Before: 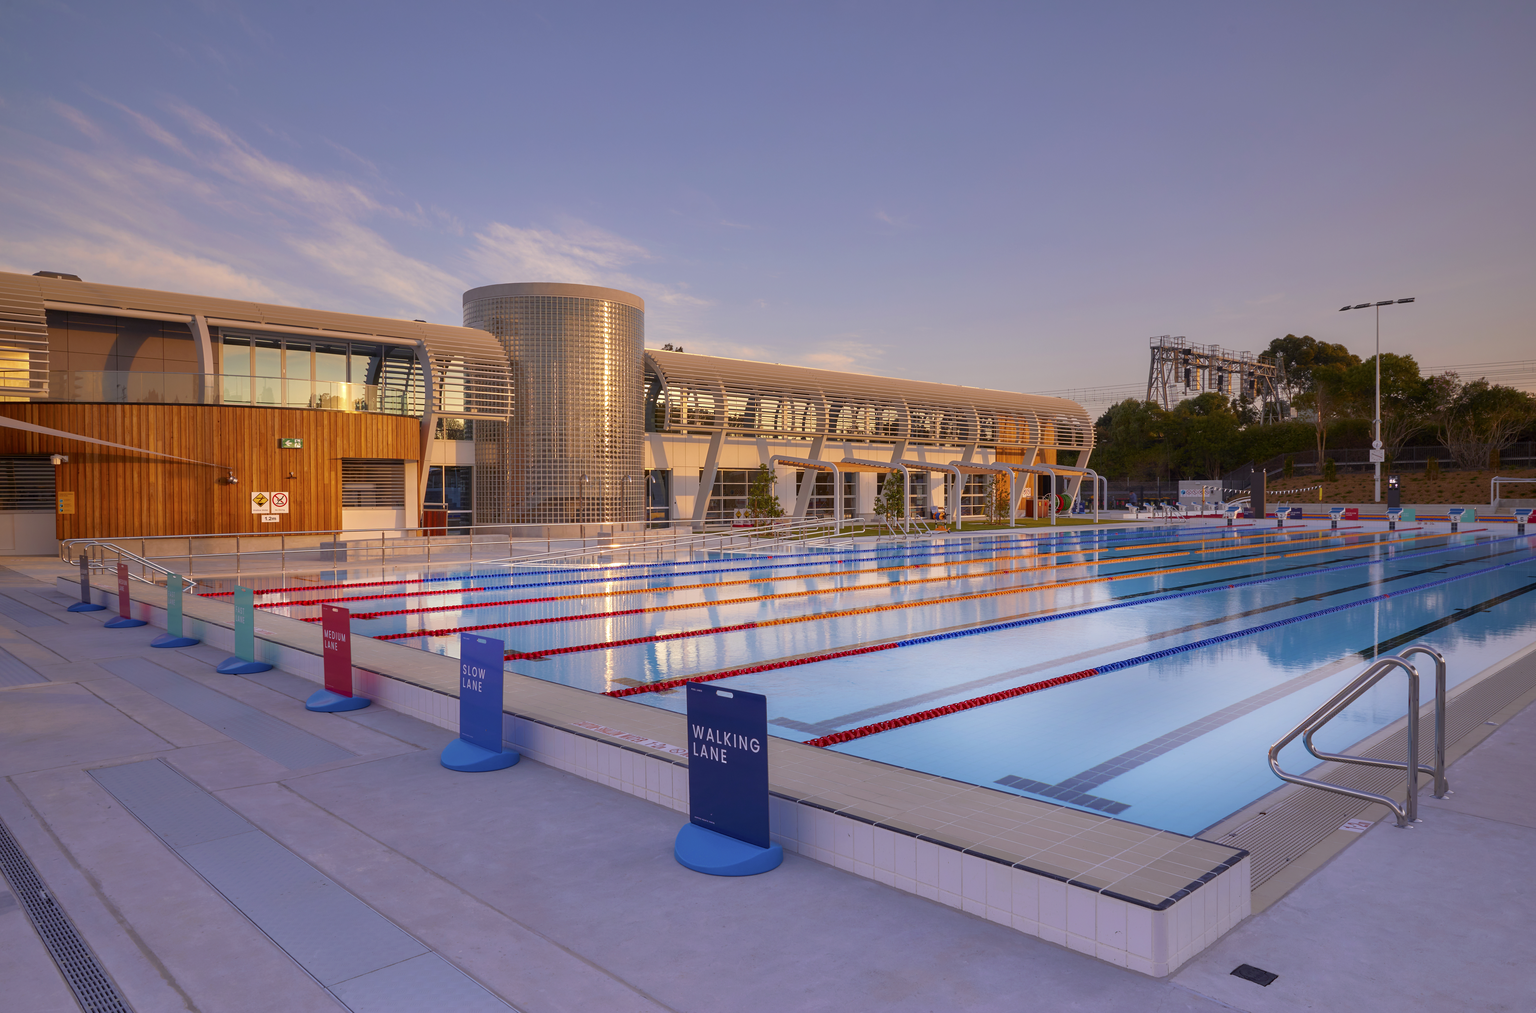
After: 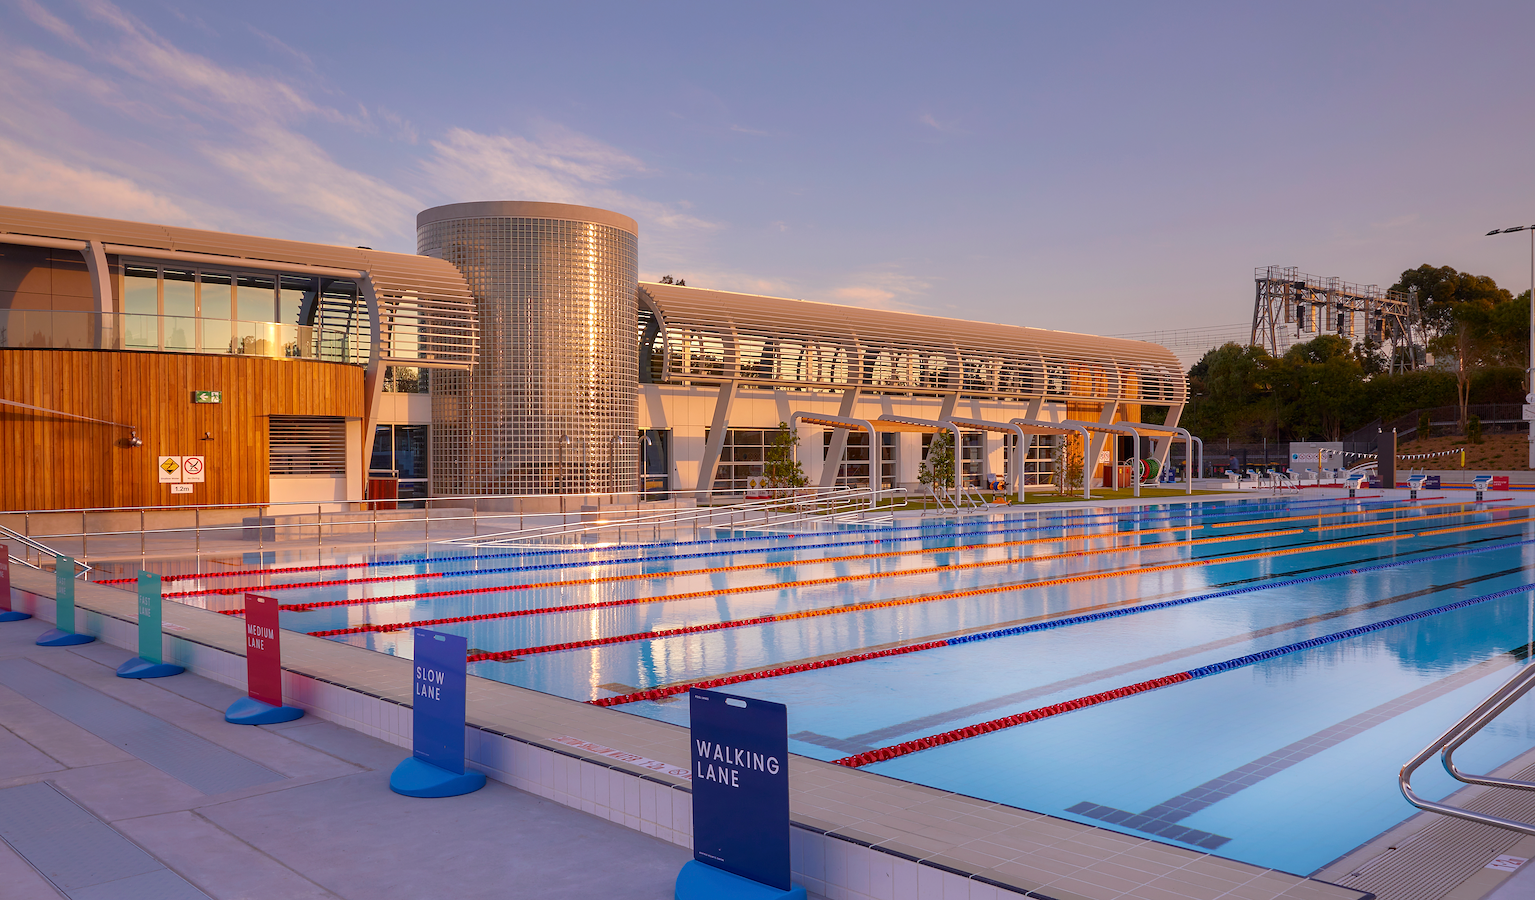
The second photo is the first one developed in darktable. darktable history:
crop: left 7.927%, top 11.662%, right 10.077%, bottom 15.444%
sharpen: on, module defaults
